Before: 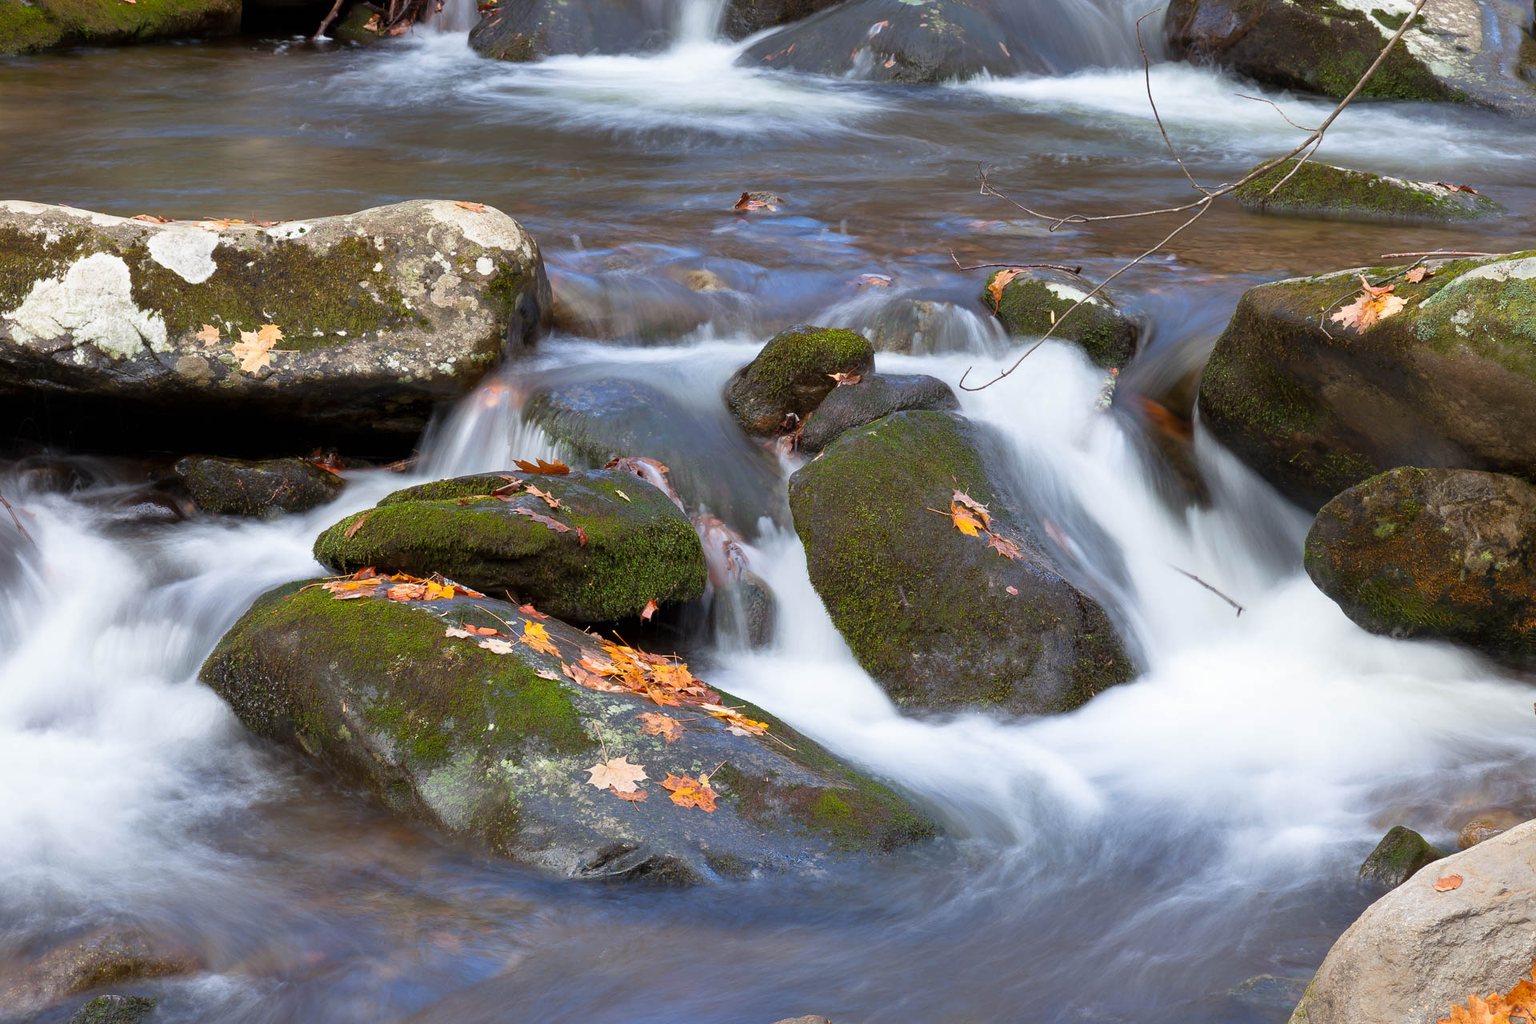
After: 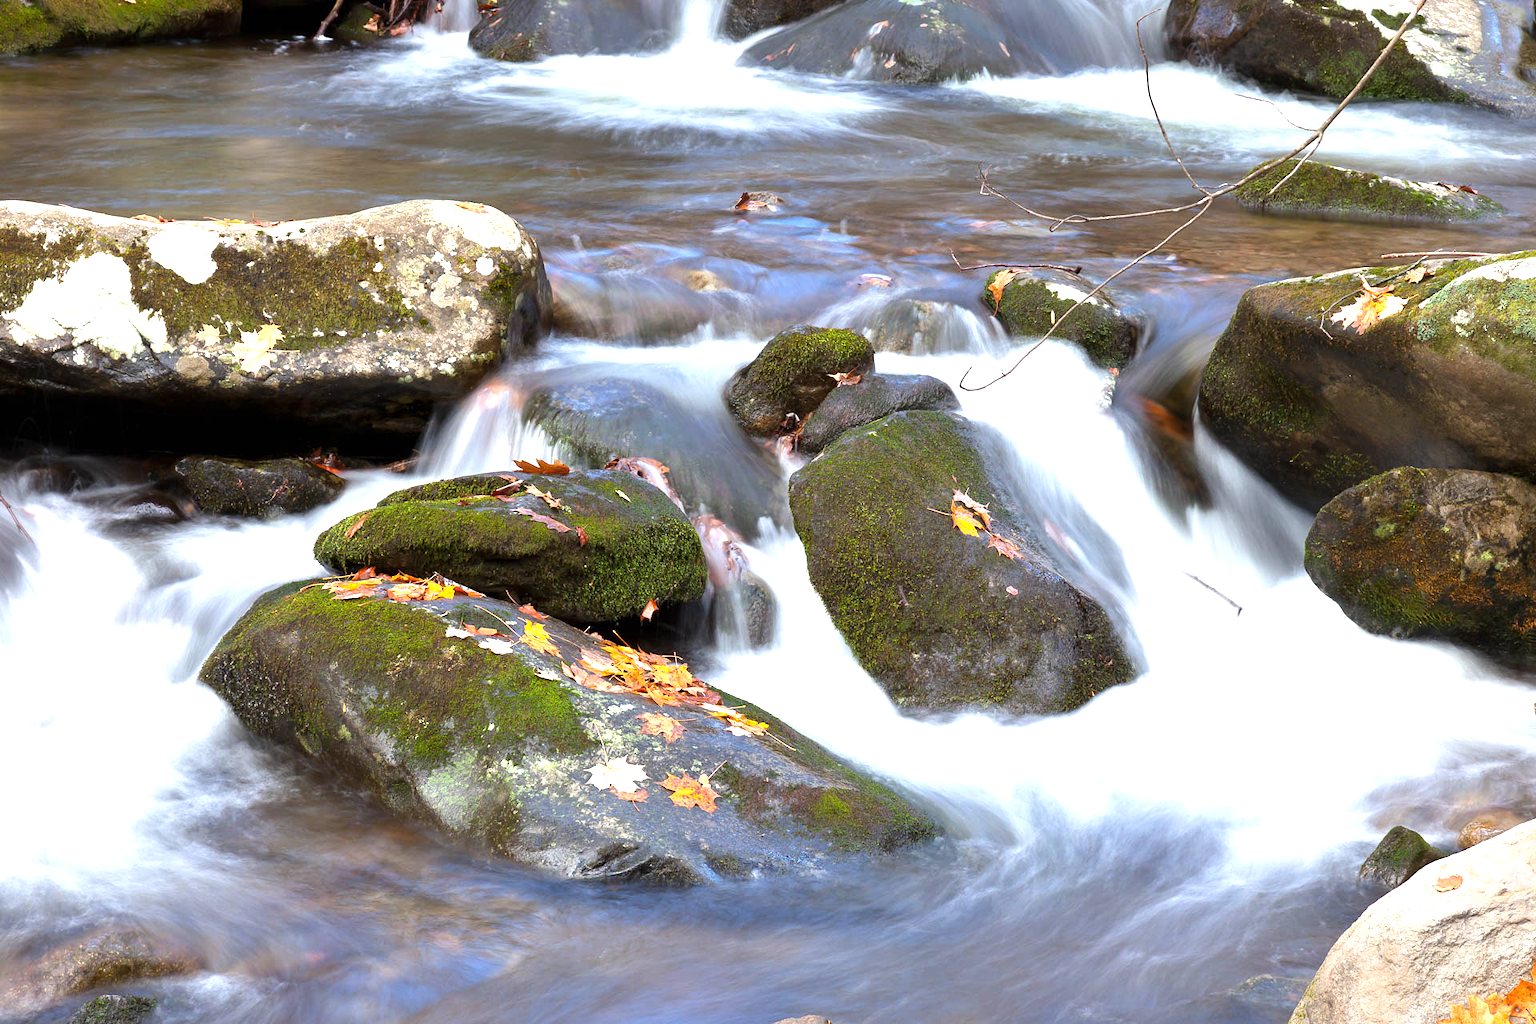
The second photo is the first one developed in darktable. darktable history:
tone equalizer: -8 EV -0.417 EV, -7 EV -0.389 EV, -6 EV -0.333 EV, -5 EV -0.222 EV, -3 EV 0.222 EV, -2 EV 0.333 EV, -1 EV 0.389 EV, +0 EV 0.417 EV, edges refinement/feathering 500, mask exposure compensation -1.57 EV, preserve details no
exposure: exposure 0.648 EV, compensate highlight preservation false
